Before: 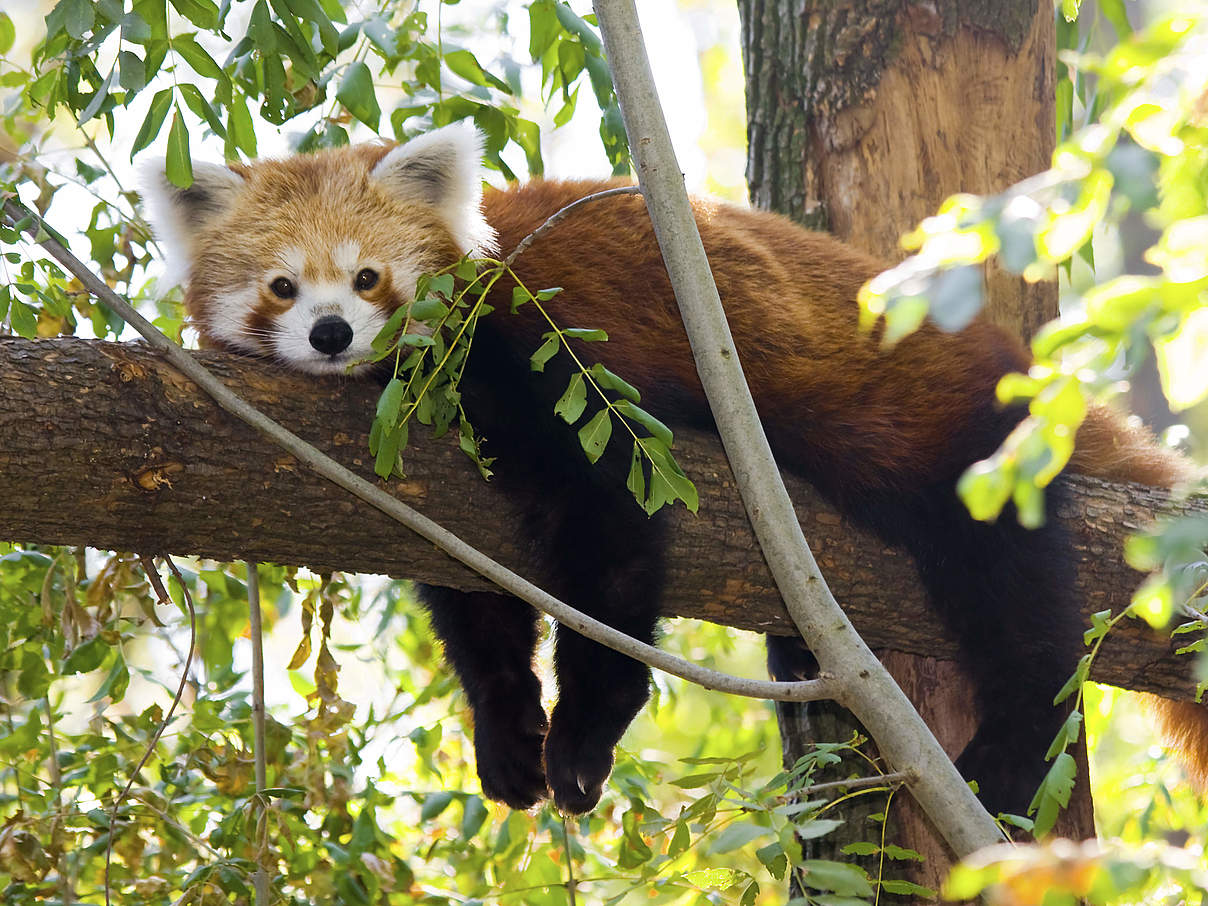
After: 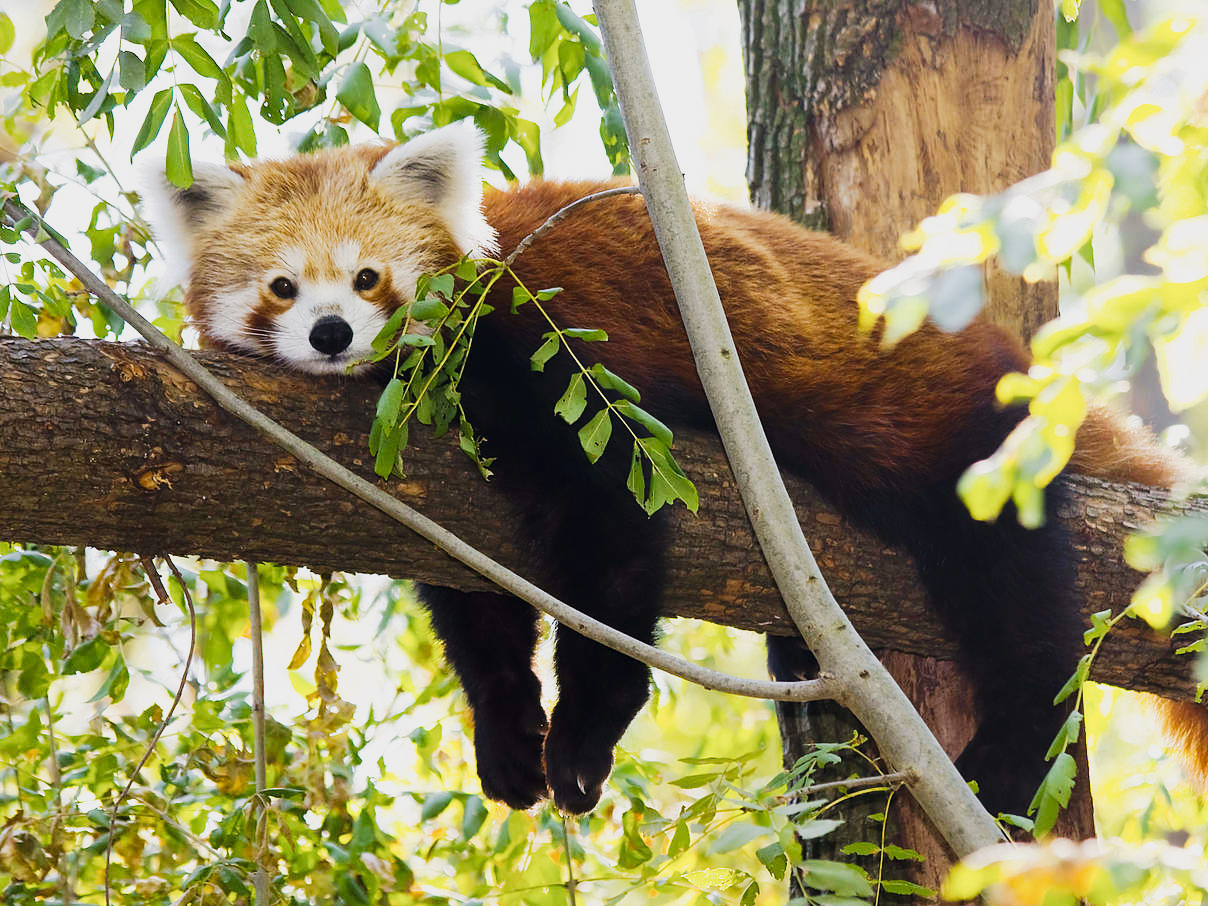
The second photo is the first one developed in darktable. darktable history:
tone curve: curves: ch0 [(0, 0.006) (0.184, 0.172) (0.405, 0.46) (0.456, 0.528) (0.634, 0.728) (0.877, 0.89) (0.984, 0.935)]; ch1 [(0, 0) (0.443, 0.43) (0.492, 0.495) (0.566, 0.582) (0.595, 0.606) (0.608, 0.609) (0.65, 0.677) (1, 1)]; ch2 [(0, 0) (0.33, 0.301) (0.421, 0.443) (0.447, 0.489) (0.492, 0.495) (0.537, 0.583) (0.586, 0.591) (0.663, 0.686) (1, 1)], preserve colors none
